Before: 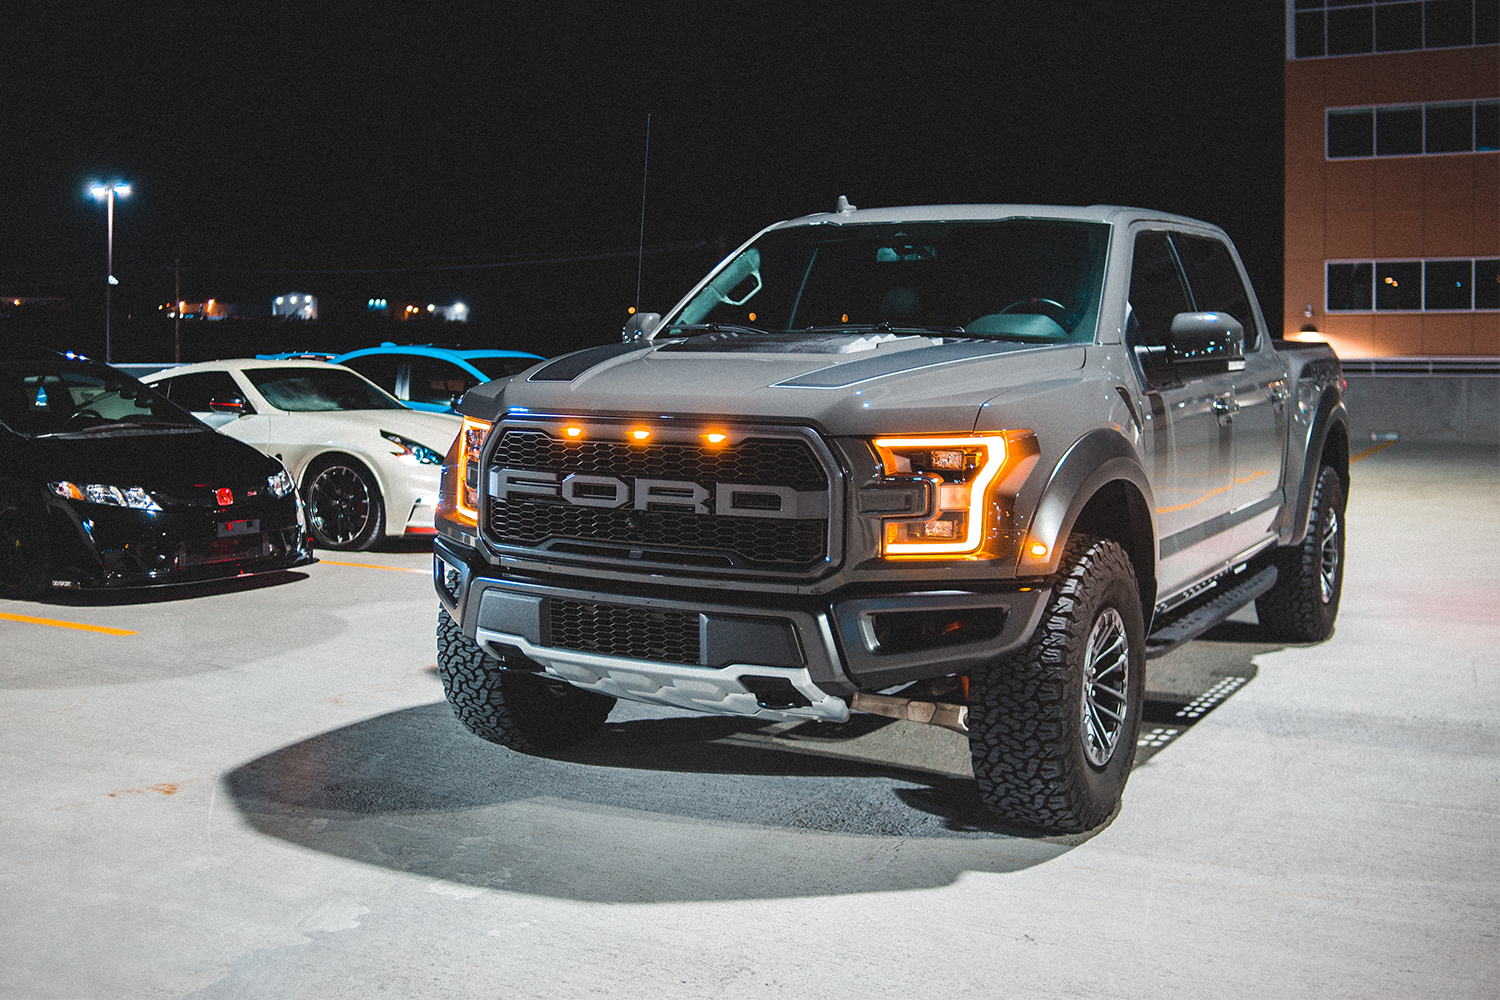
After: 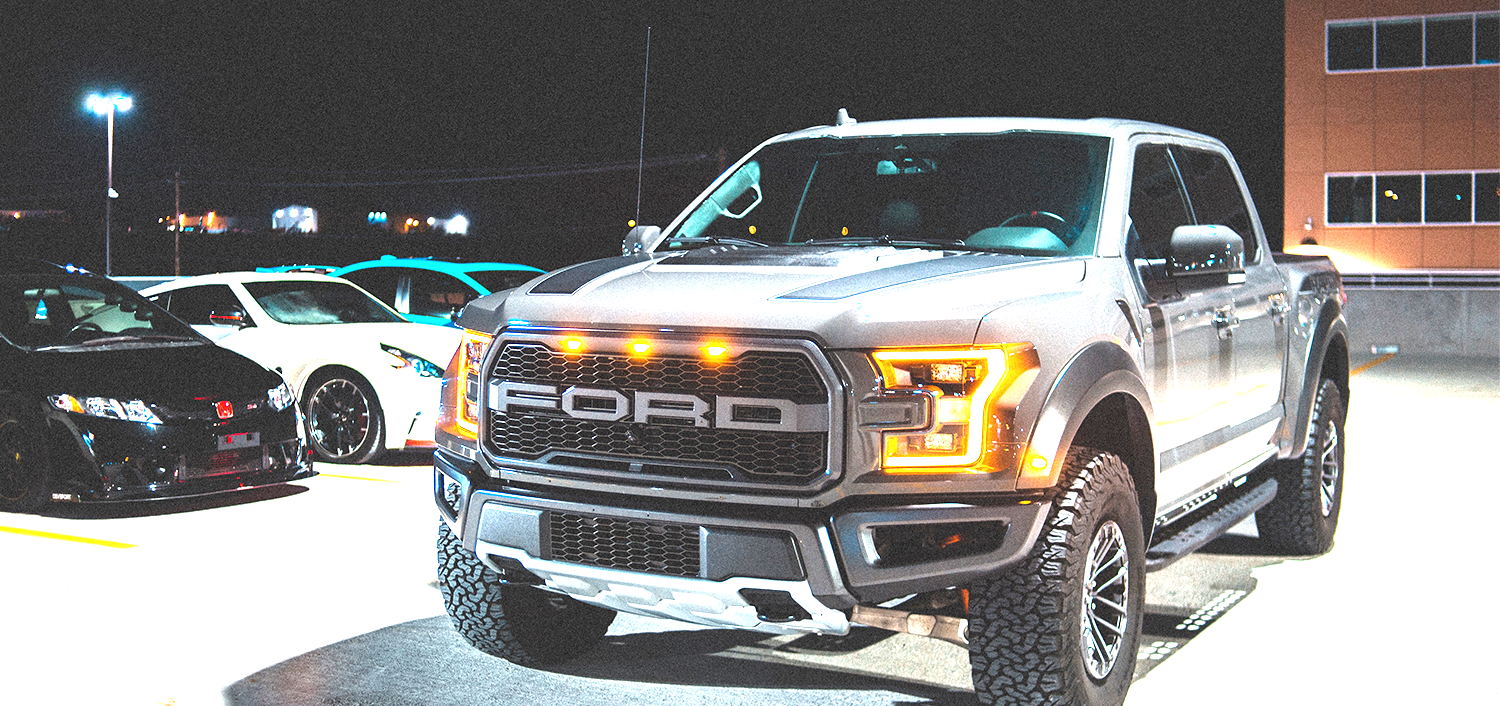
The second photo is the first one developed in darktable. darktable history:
local contrast: mode bilateral grid, contrast 20, coarseness 50, detail 119%, midtone range 0.2
crop and rotate: top 8.721%, bottom 20.659%
exposure: black level correction 0, exposure 1.759 EV, compensate highlight preservation false
